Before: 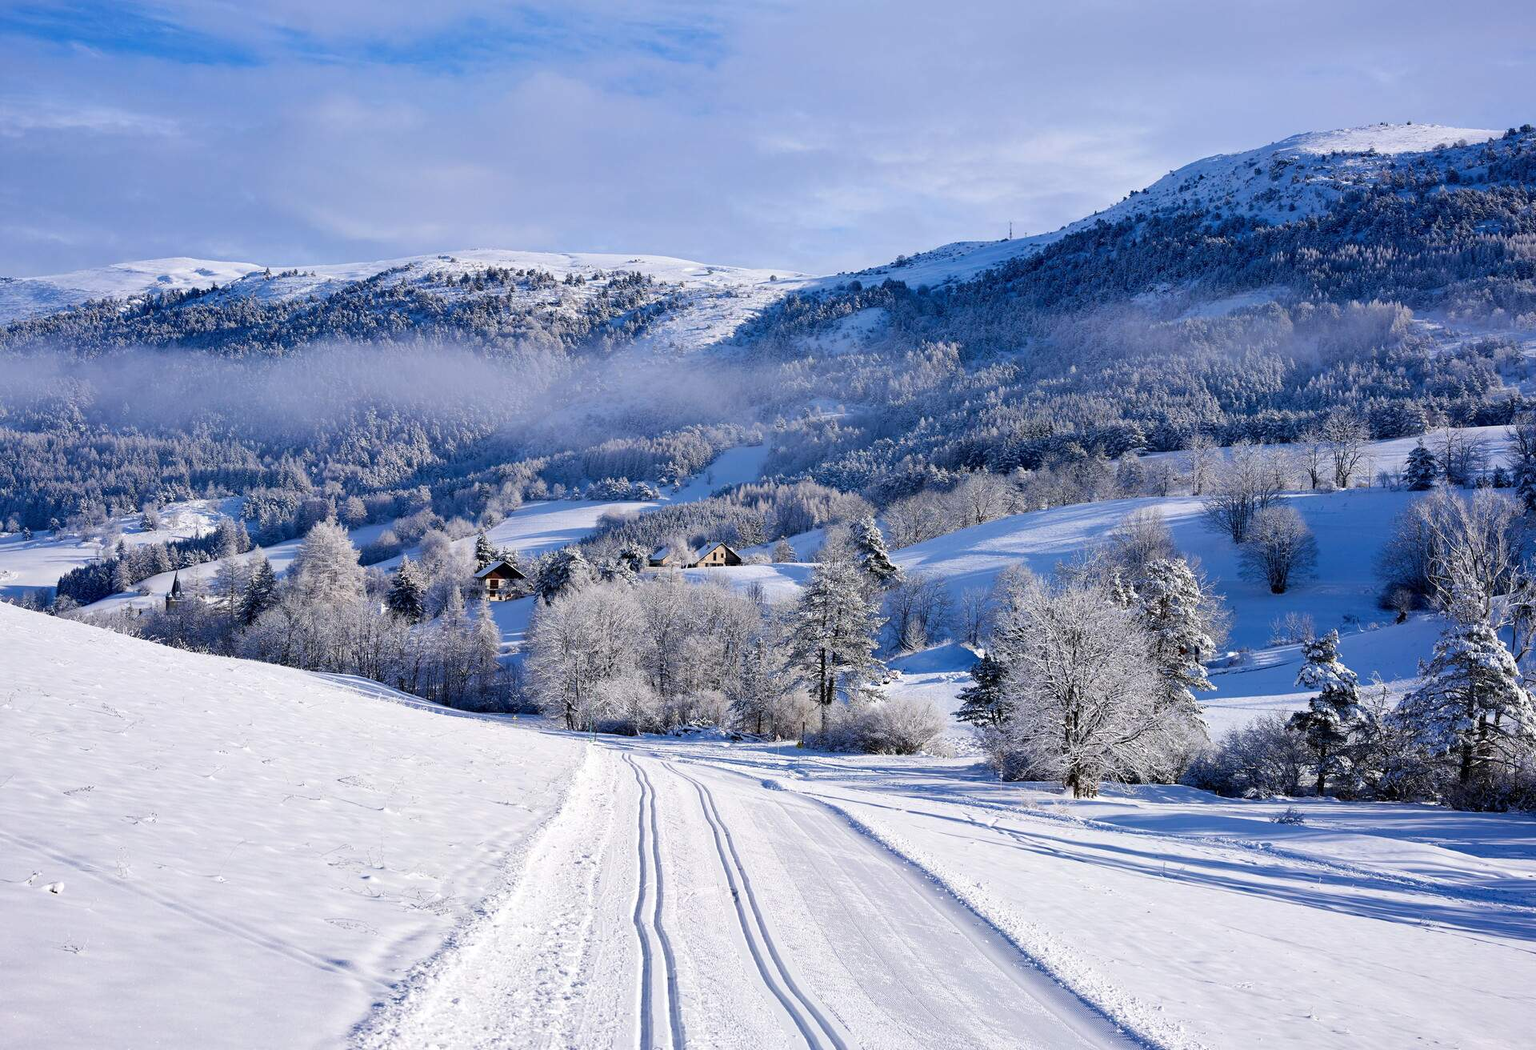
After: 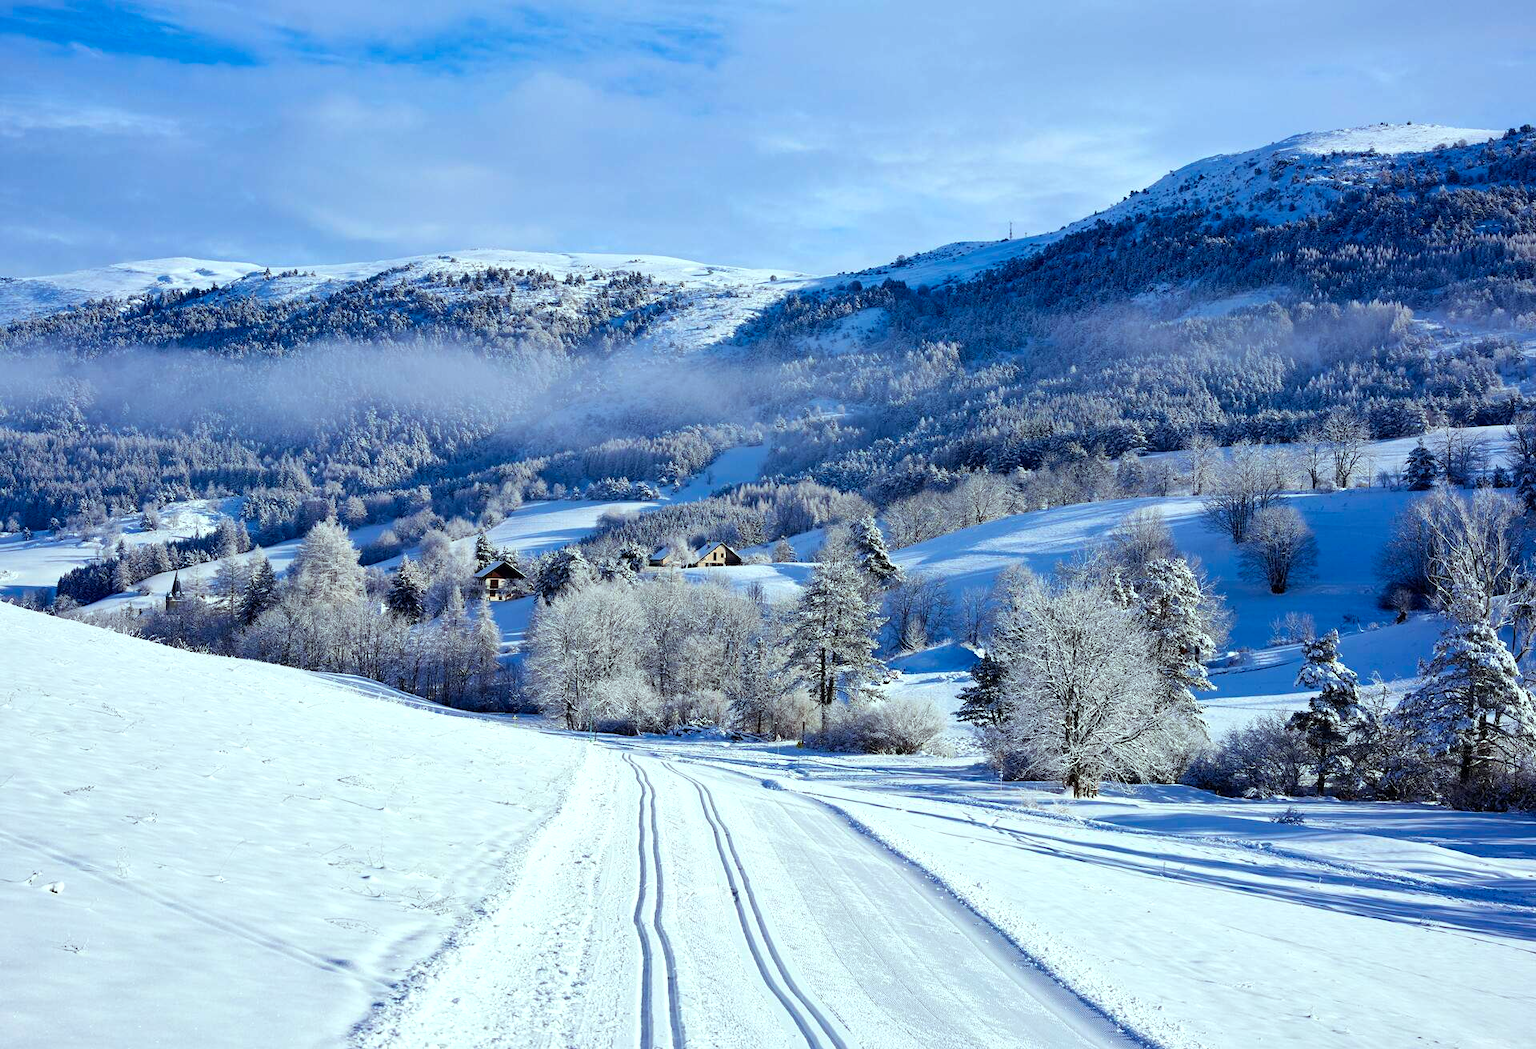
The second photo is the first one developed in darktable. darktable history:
color balance rgb: highlights gain › luminance 19.762%, highlights gain › chroma 2.775%, highlights gain › hue 175.53°, perceptual saturation grading › global saturation 19.446%
exposure: exposure -0.058 EV, compensate highlight preservation false
